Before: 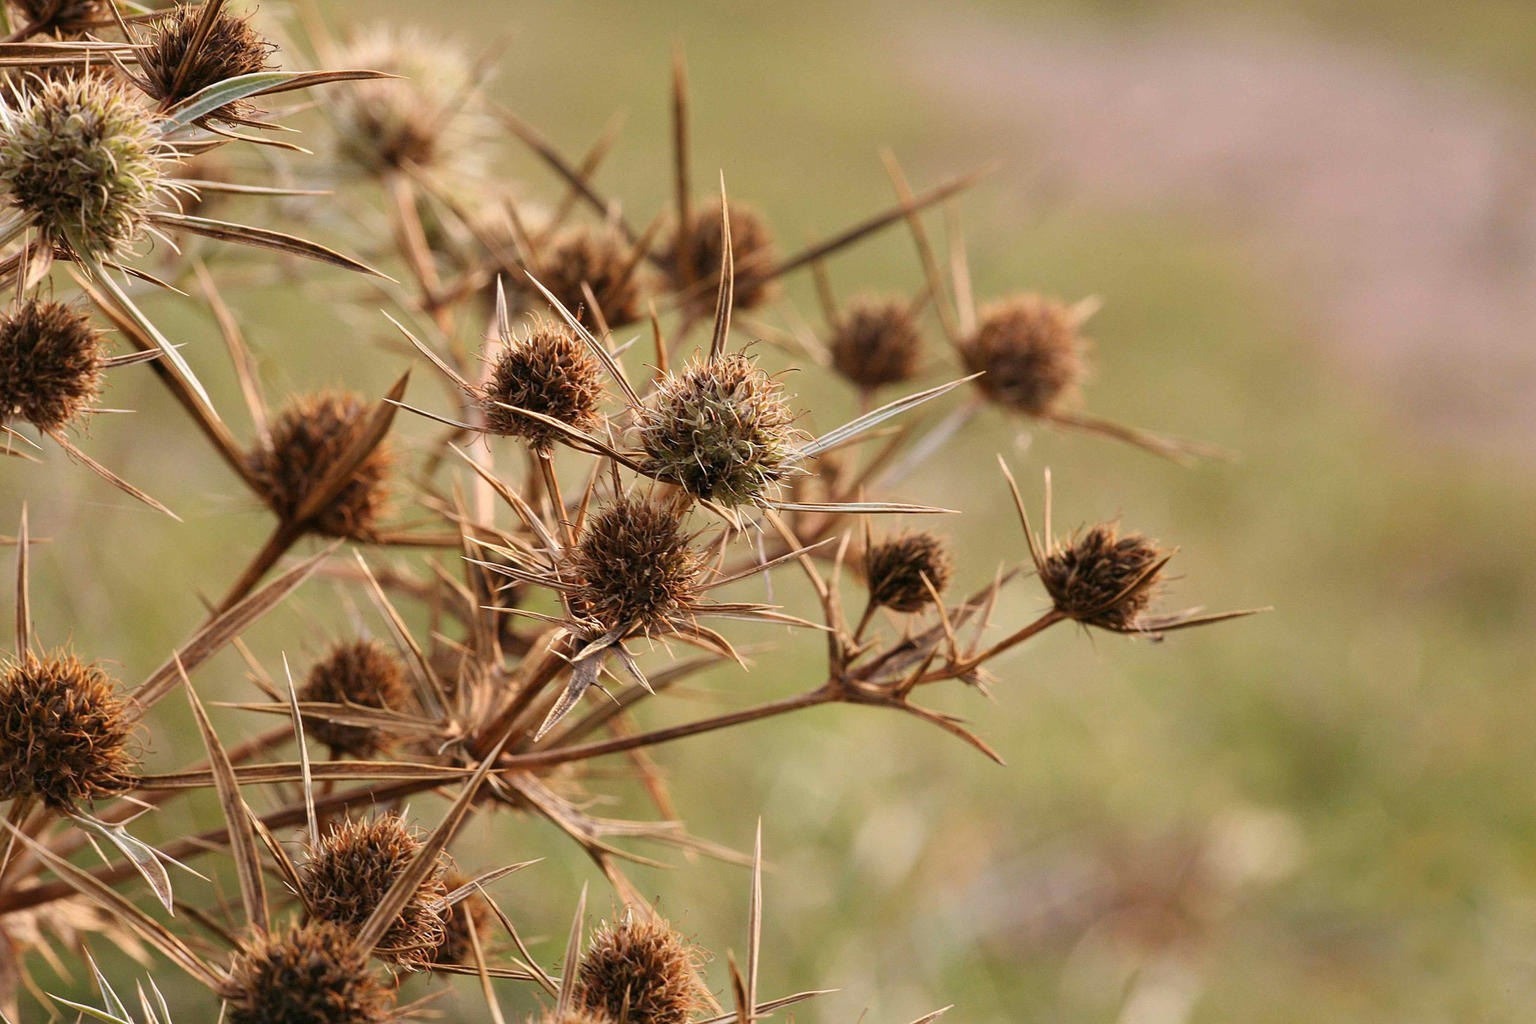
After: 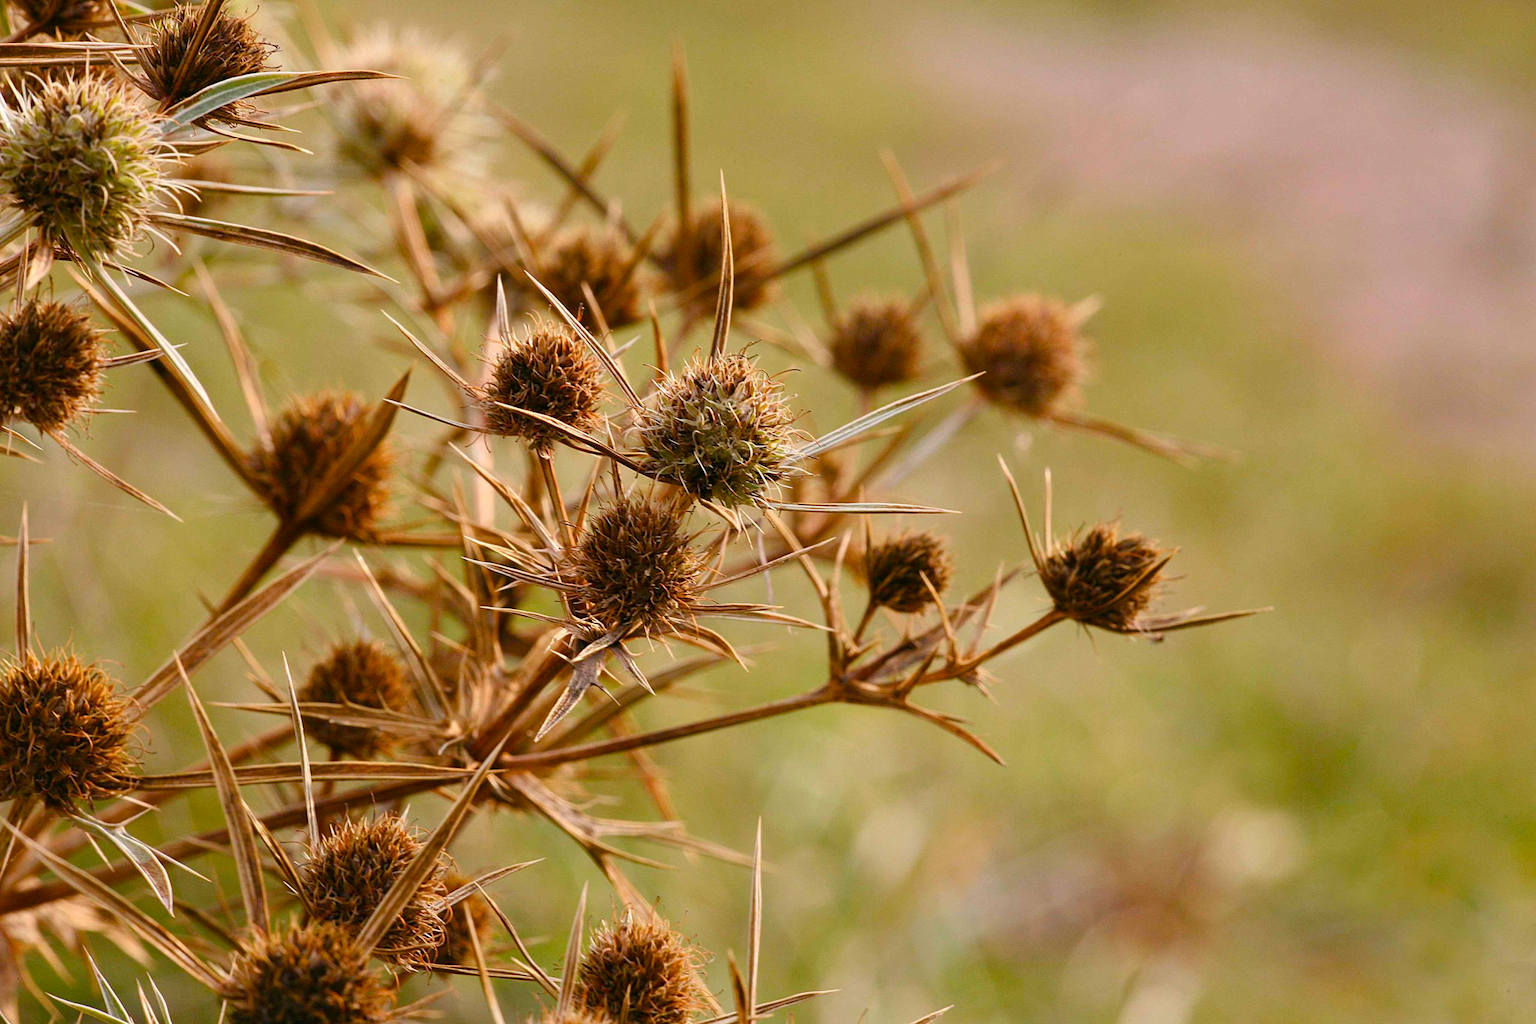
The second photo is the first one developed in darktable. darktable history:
color balance rgb: linear chroma grading › global chroma 9.404%, perceptual saturation grading › global saturation 20%, perceptual saturation grading › highlights -25.556%, perceptual saturation grading › shadows 24.517%, global vibrance 20%
